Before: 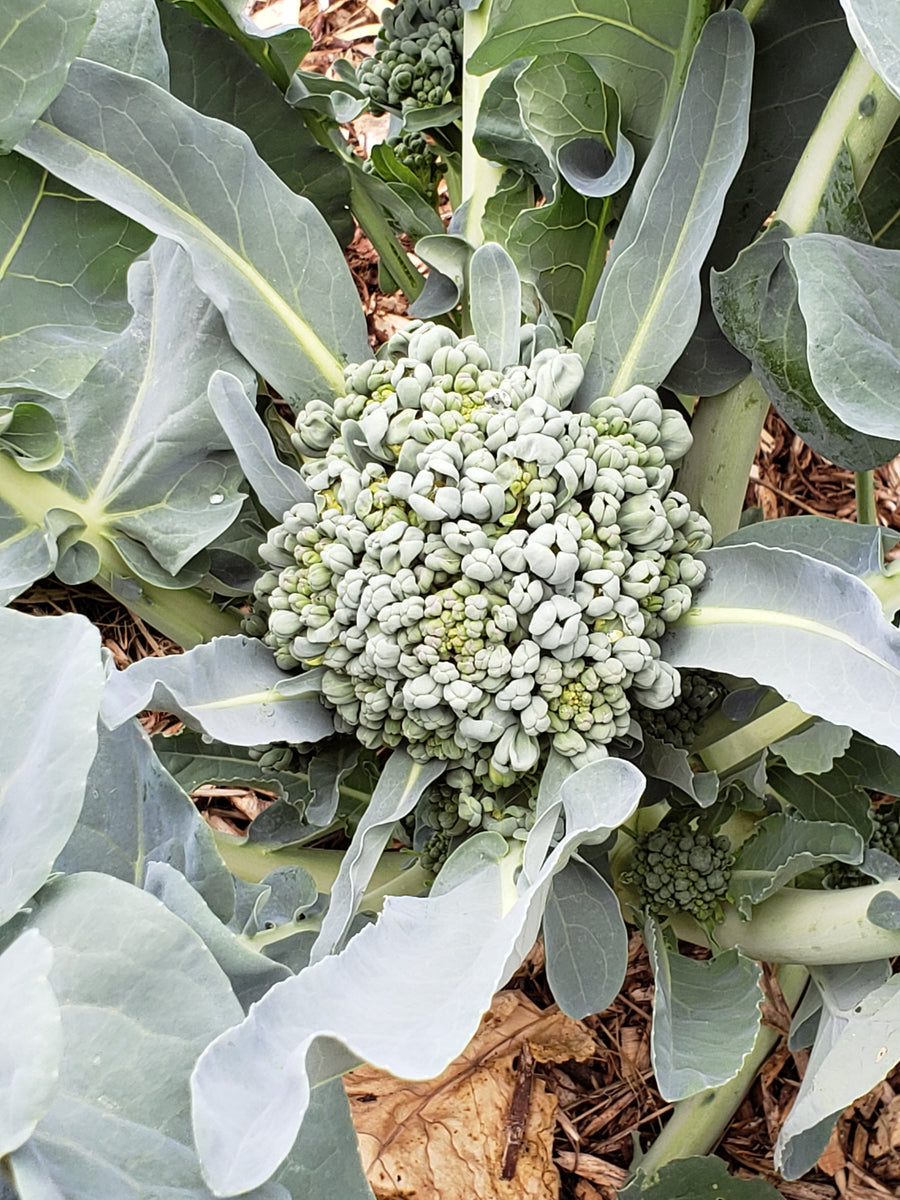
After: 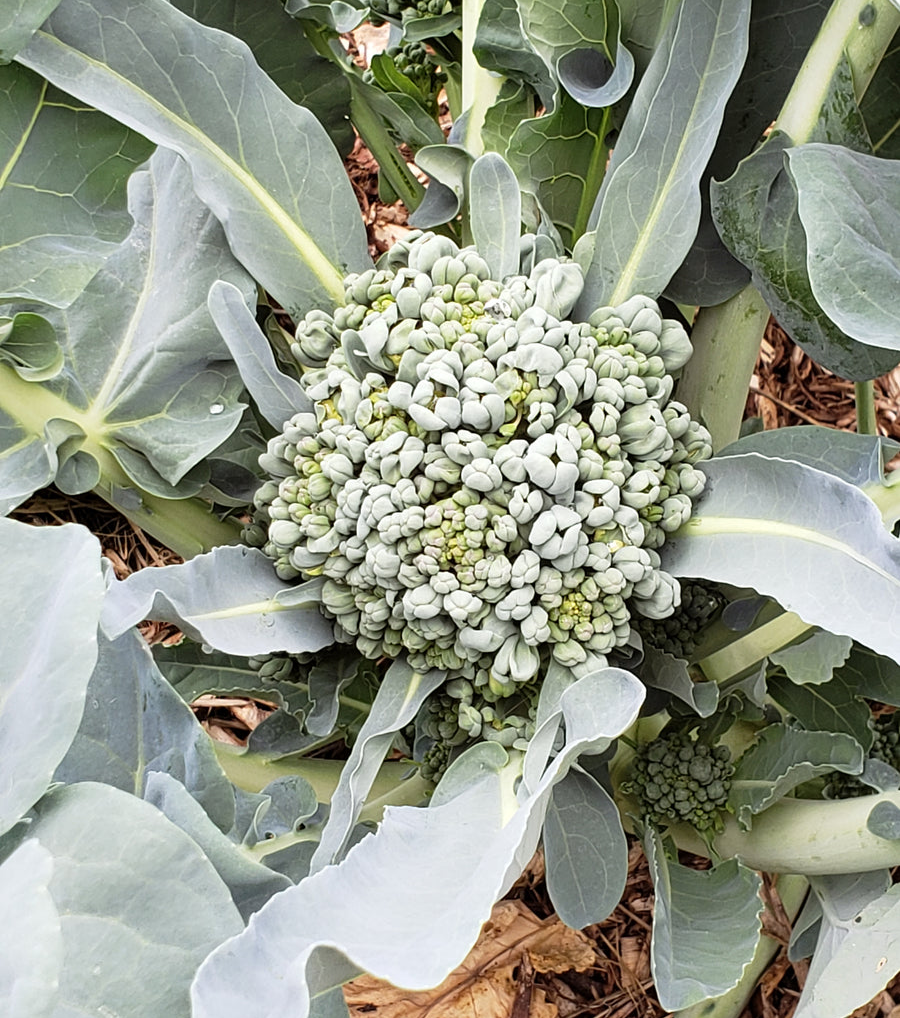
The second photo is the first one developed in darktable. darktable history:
crop: top 7.579%, bottom 7.552%
